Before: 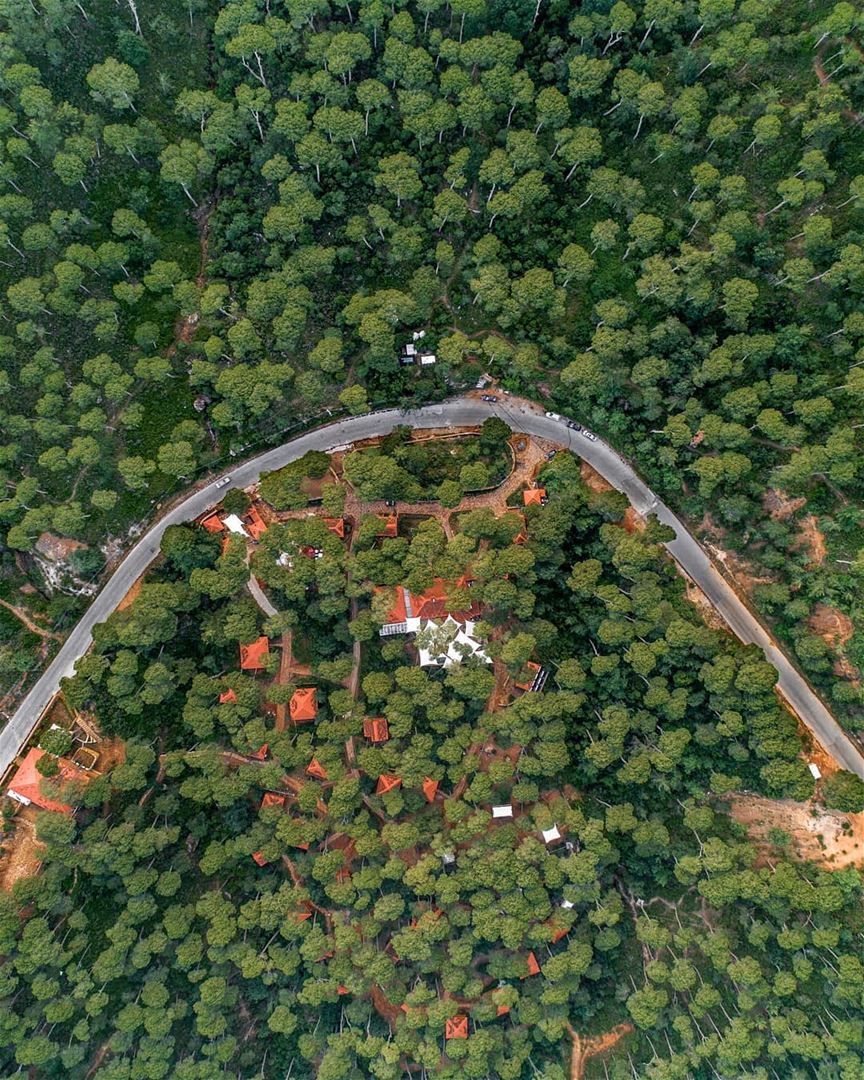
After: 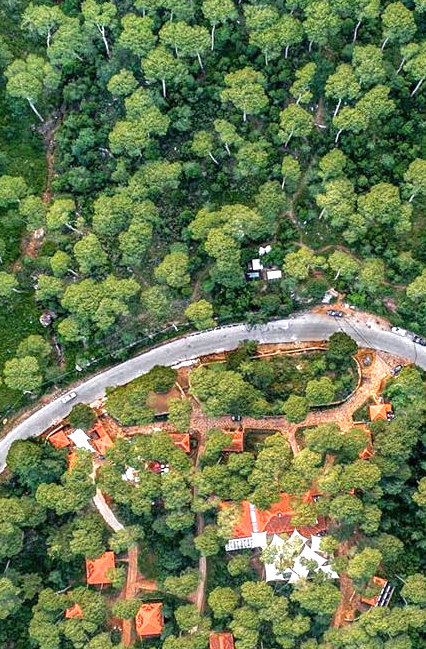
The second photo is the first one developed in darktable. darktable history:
crop: left 17.887%, top 7.899%, right 32.703%, bottom 31.973%
exposure: exposure 1.156 EV, compensate highlight preservation false
